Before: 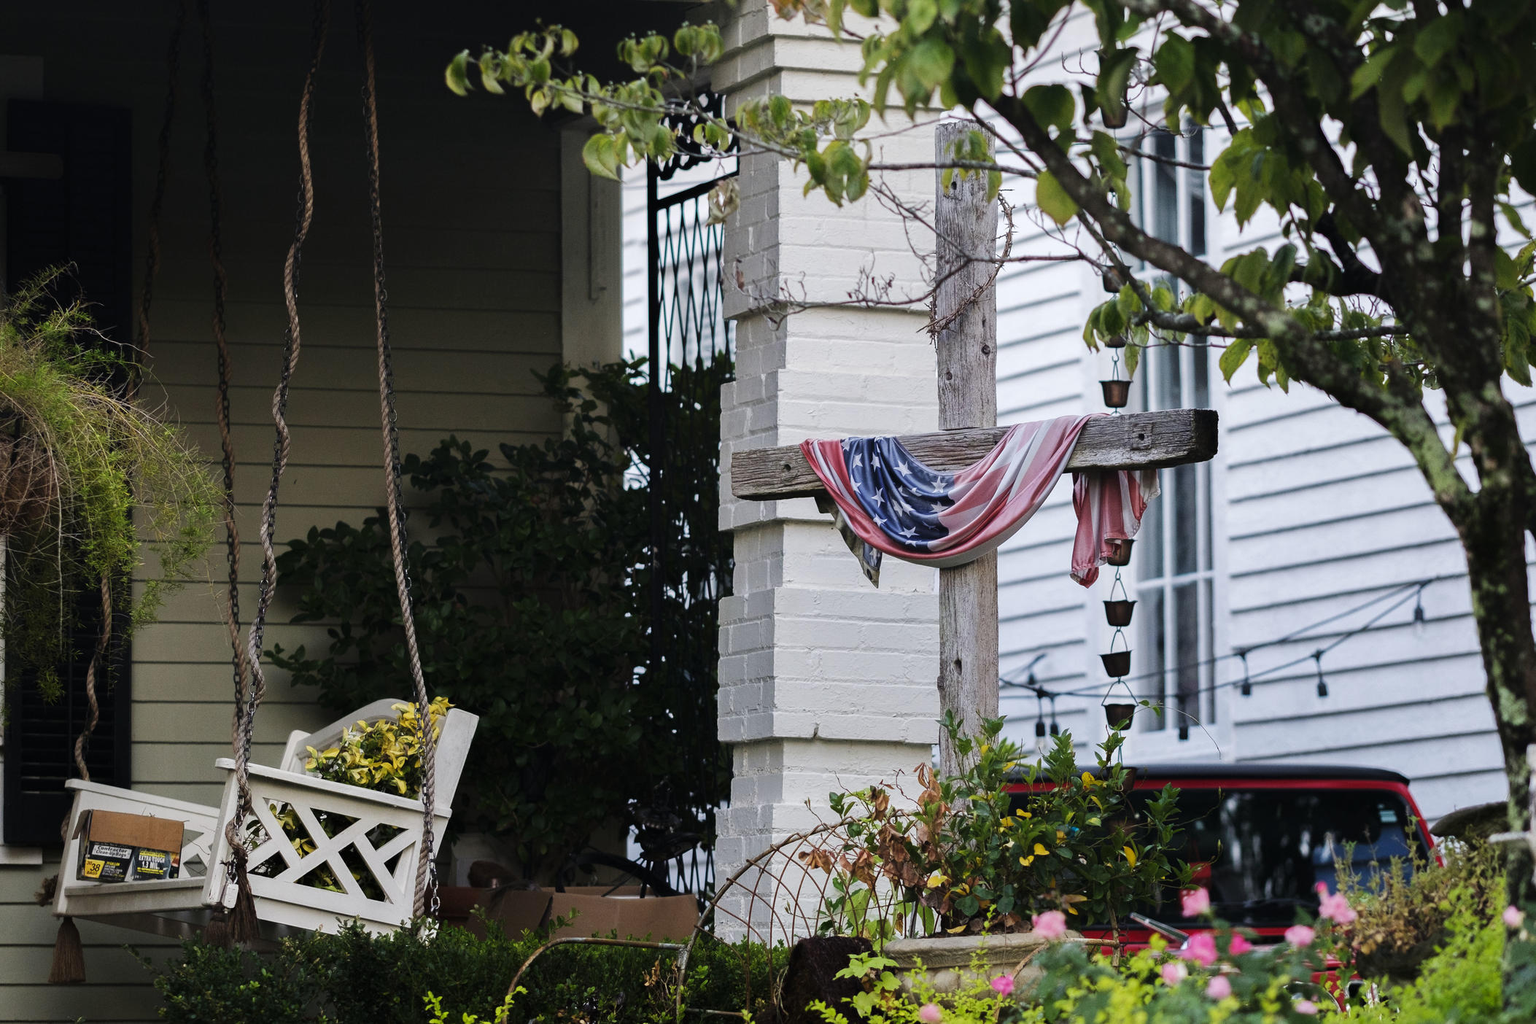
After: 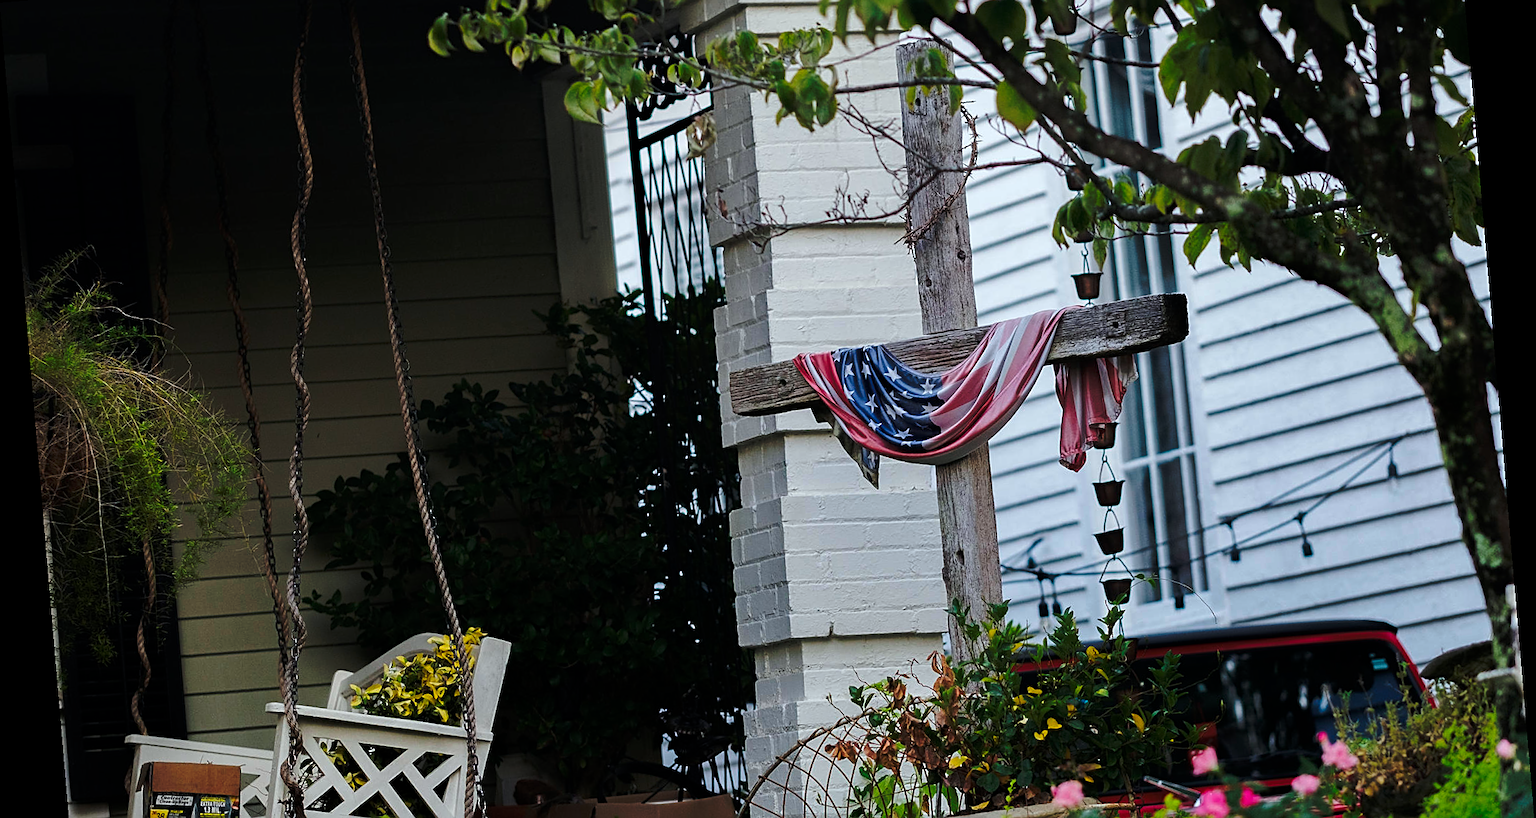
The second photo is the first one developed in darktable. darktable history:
white balance: red 0.978, blue 0.999
sharpen: radius 1.967
rotate and perspective: rotation -4.86°, automatic cropping off
tone curve: curves: ch0 [(0, 0) (0.003, 0.002) (0.011, 0.007) (0.025, 0.015) (0.044, 0.026) (0.069, 0.041) (0.1, 0.059) (0.136, 0.08) (0.177, 0.105) (0.224, 0.132) (0.277, 0.163) (0.335, 0.198) (0.399, 0.253) (0.468, 0.341) (0.543, 0.435) (0.623, 0.532) (0.709, 0.635) (0.801, 0.745) (0.898, 0.873) (1, 1)], preserve colors none
crop: top 11.038%, bottom 13.962%
exposure: compensate highlight preservation false
